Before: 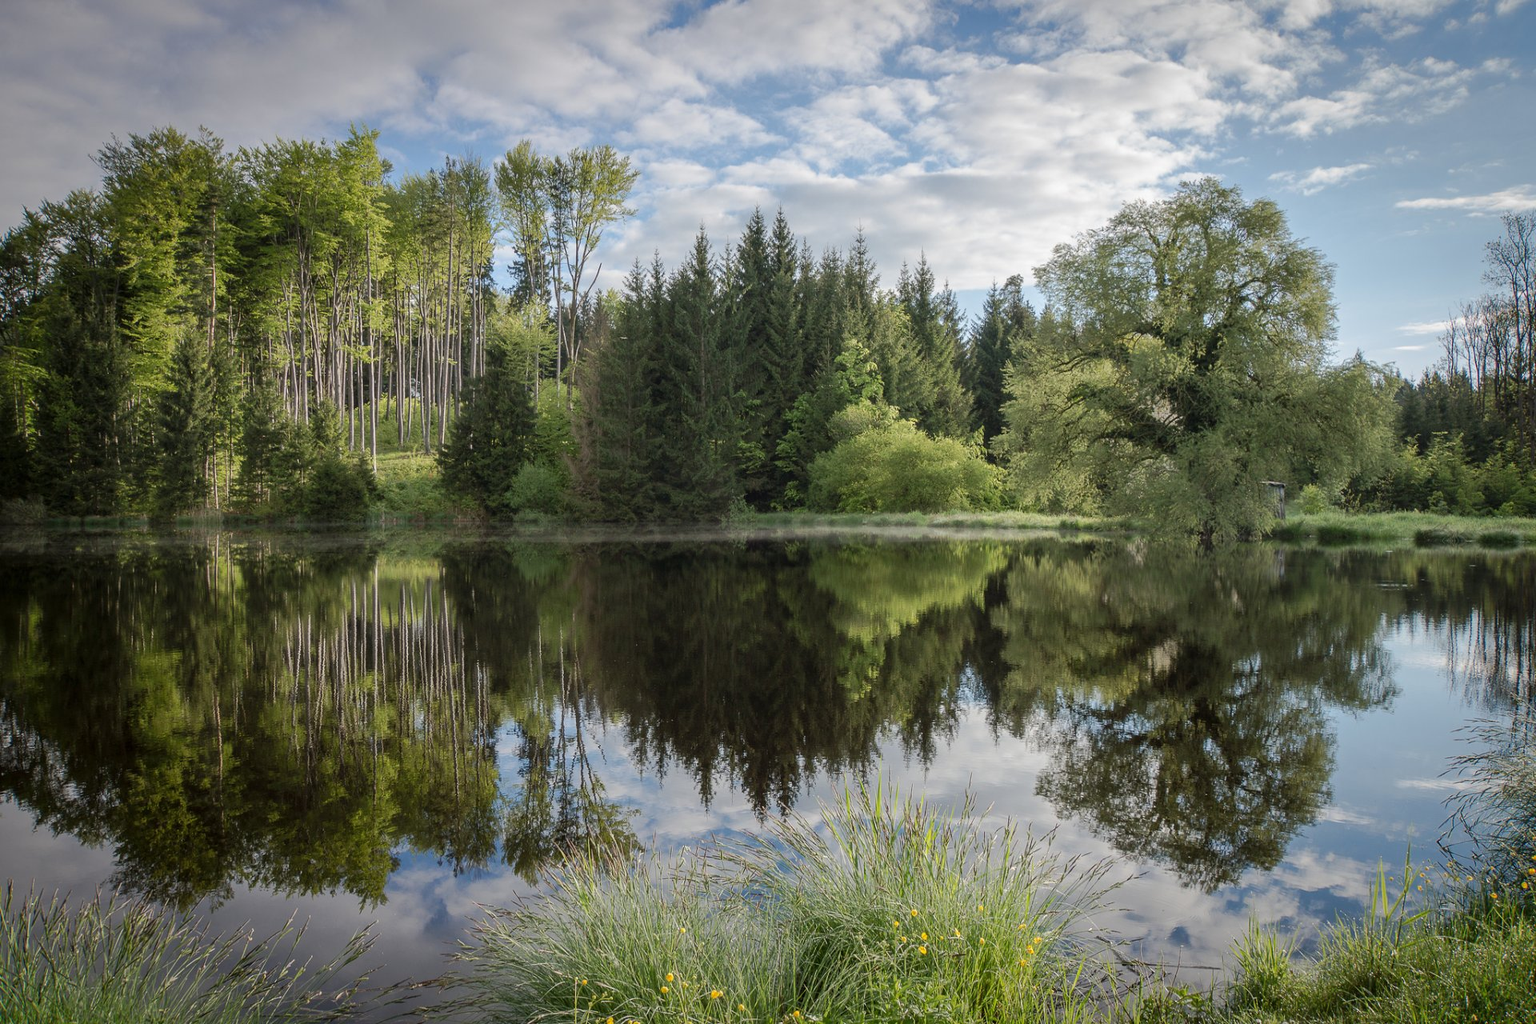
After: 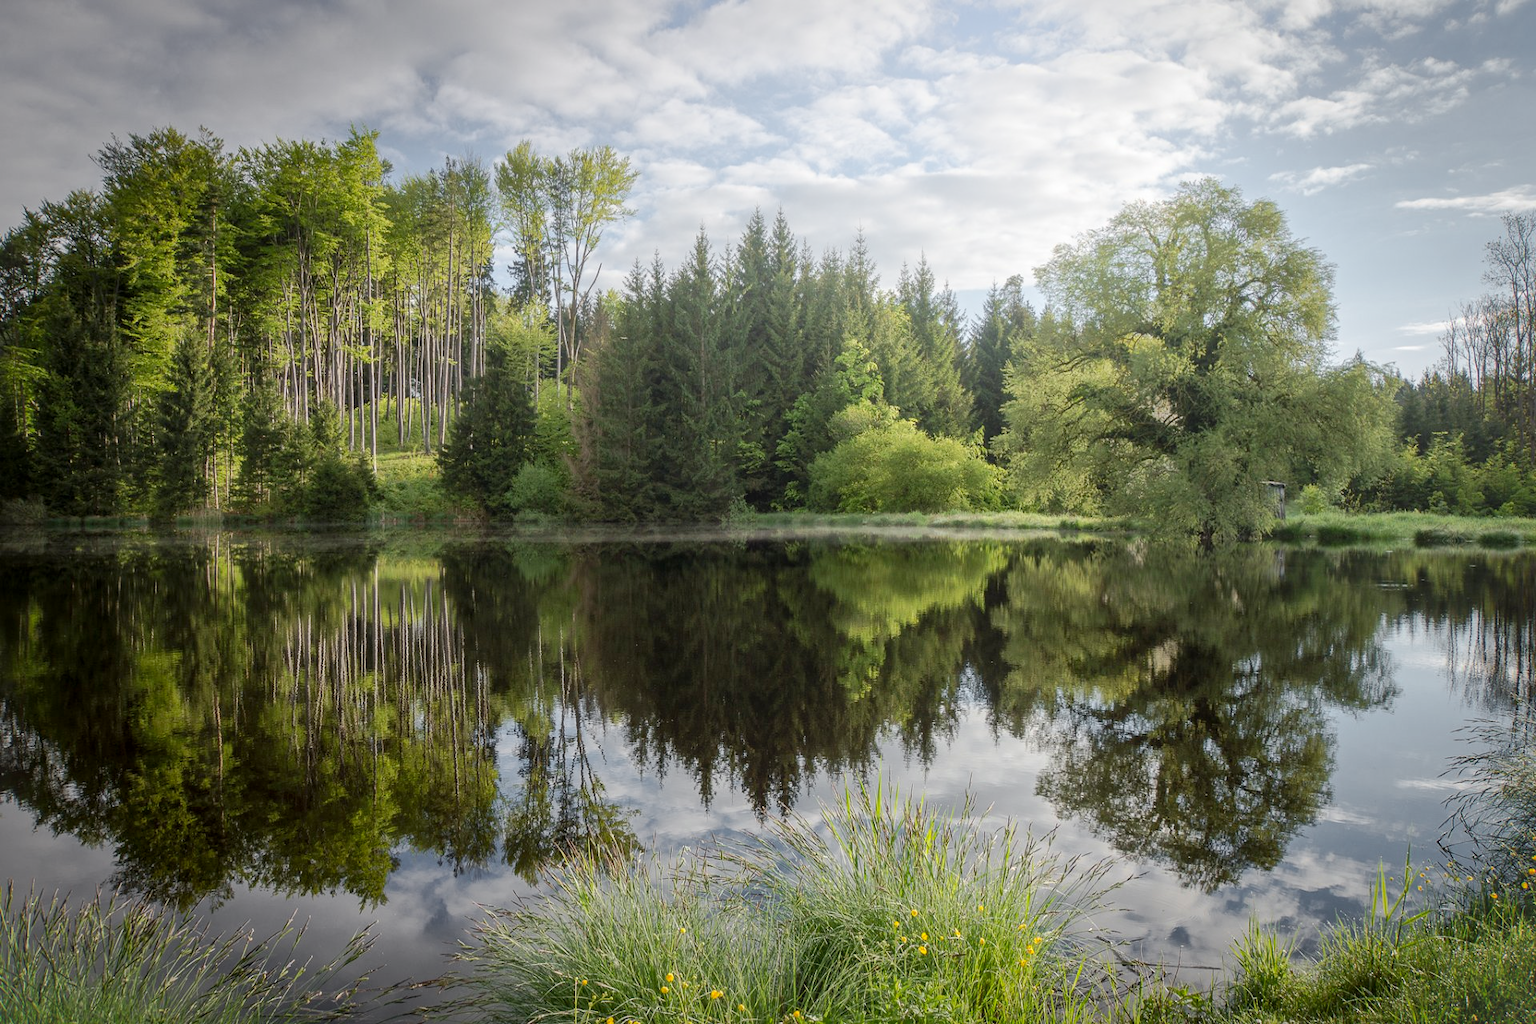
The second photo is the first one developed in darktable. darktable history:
color zones: curves: ch1 [(0.25, 0.61) (0.75, 0.248)]
vignetting: fall-off start 100%, brightness 0.05, saturation 0
bloom: size 38%, threshold 95%, strength 30%
local contrast: mode bilateral grid, contrast 20, coarseness 50, detail 120%, midtone range 0.2
